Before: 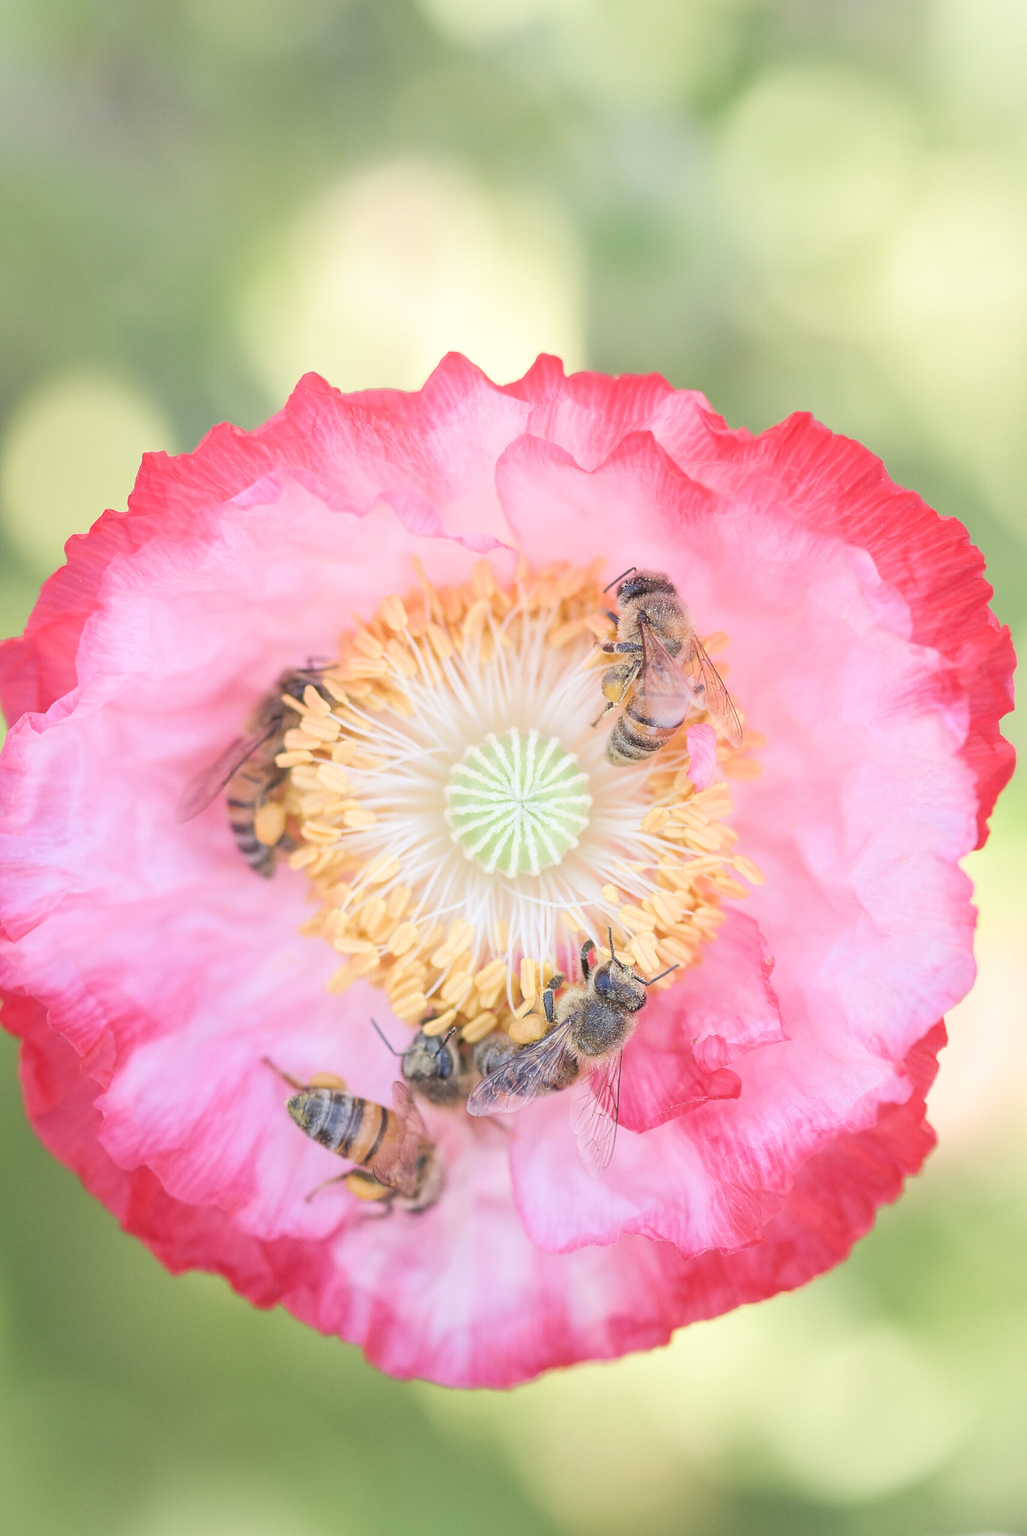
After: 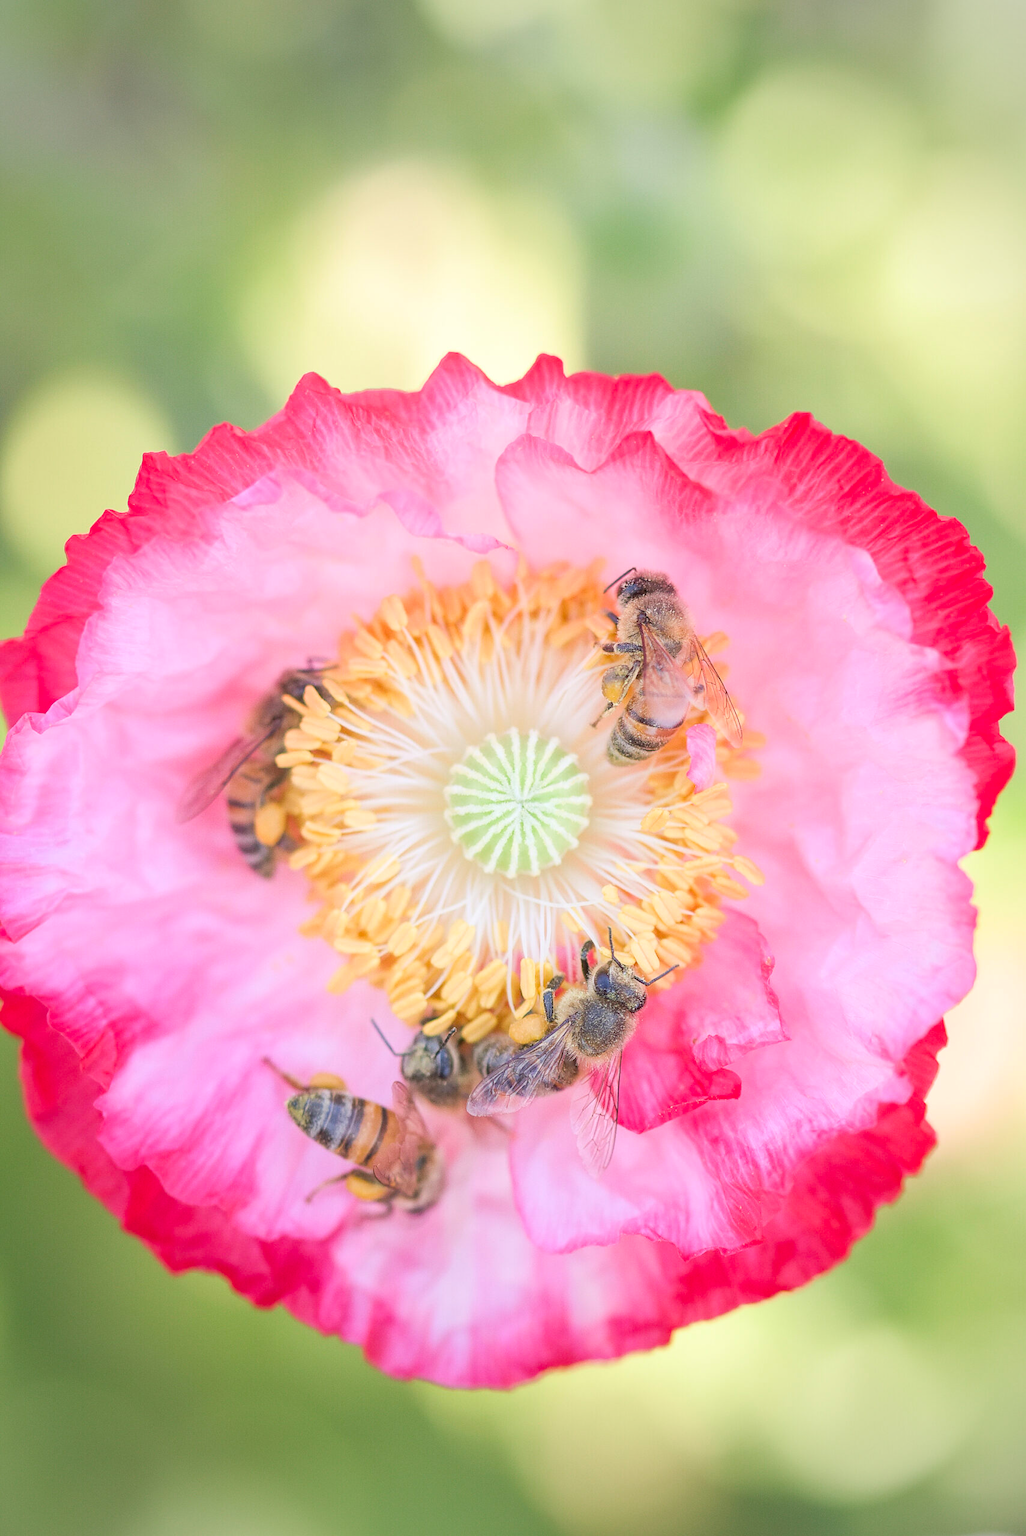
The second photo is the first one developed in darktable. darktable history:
color correction: highlights b* 0.033, saturation 1.27
vignetting: fall-off radius 61.16%, brightness -0.463, saturation -0.29
